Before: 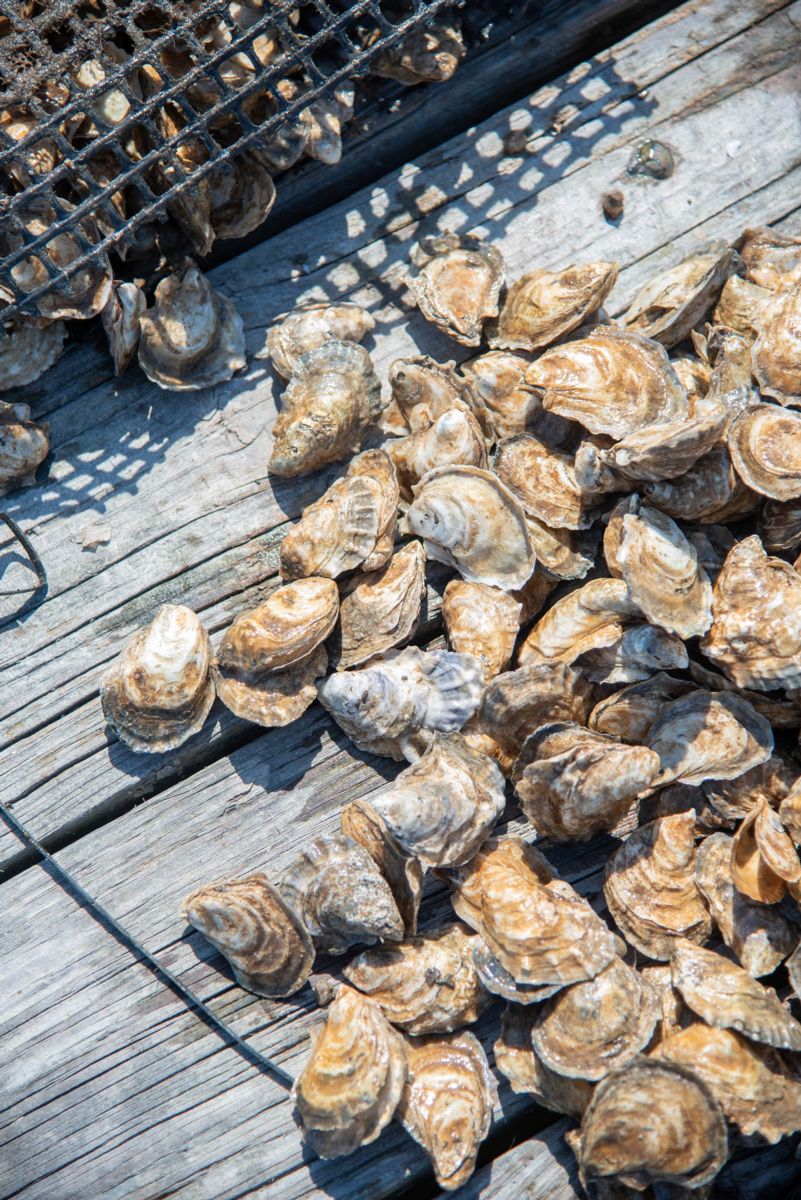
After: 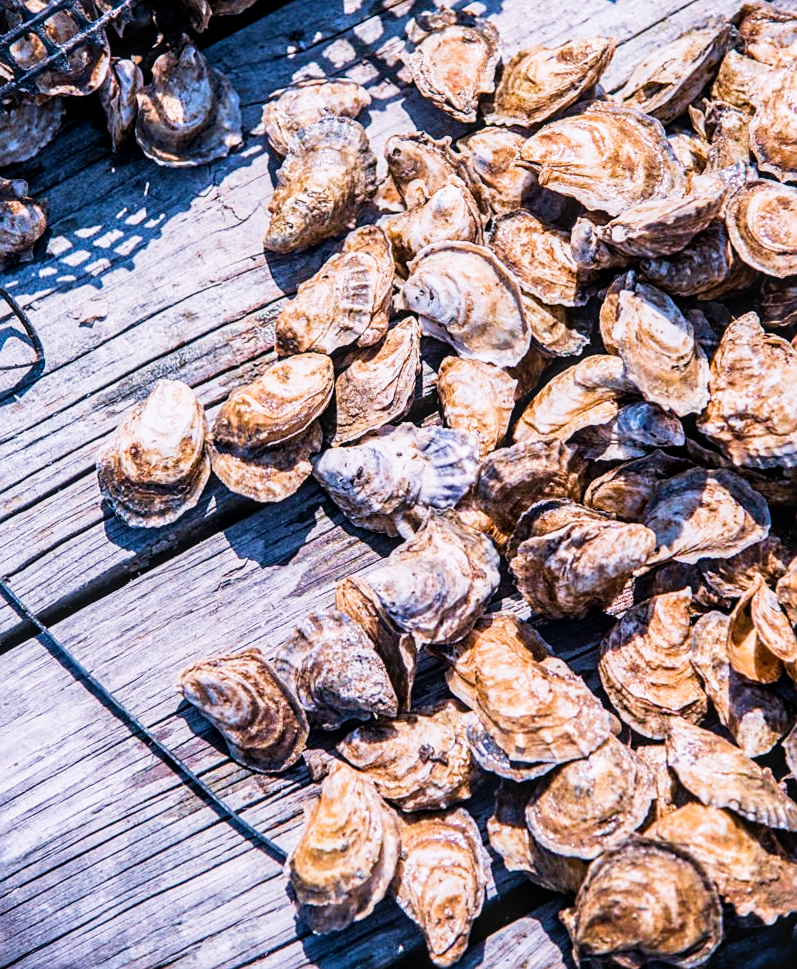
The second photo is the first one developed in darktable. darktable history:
sharpen: on, module defaults
crop and rotate: top 18.507%
local contrast: detail 130%
rotate and perspective: rotation 0.192°, lens shift (horizontal) -0.015, crop left 0.005, crop right 0.996, crop top 0.006, crop bottom 0.99
velvia: on, module defaults
sigmoid: contrast 1.86, skew 0.35
shadows and highlights: radius 264.75, soften with gaussian
white balance: red 1.066, blue 1.119
